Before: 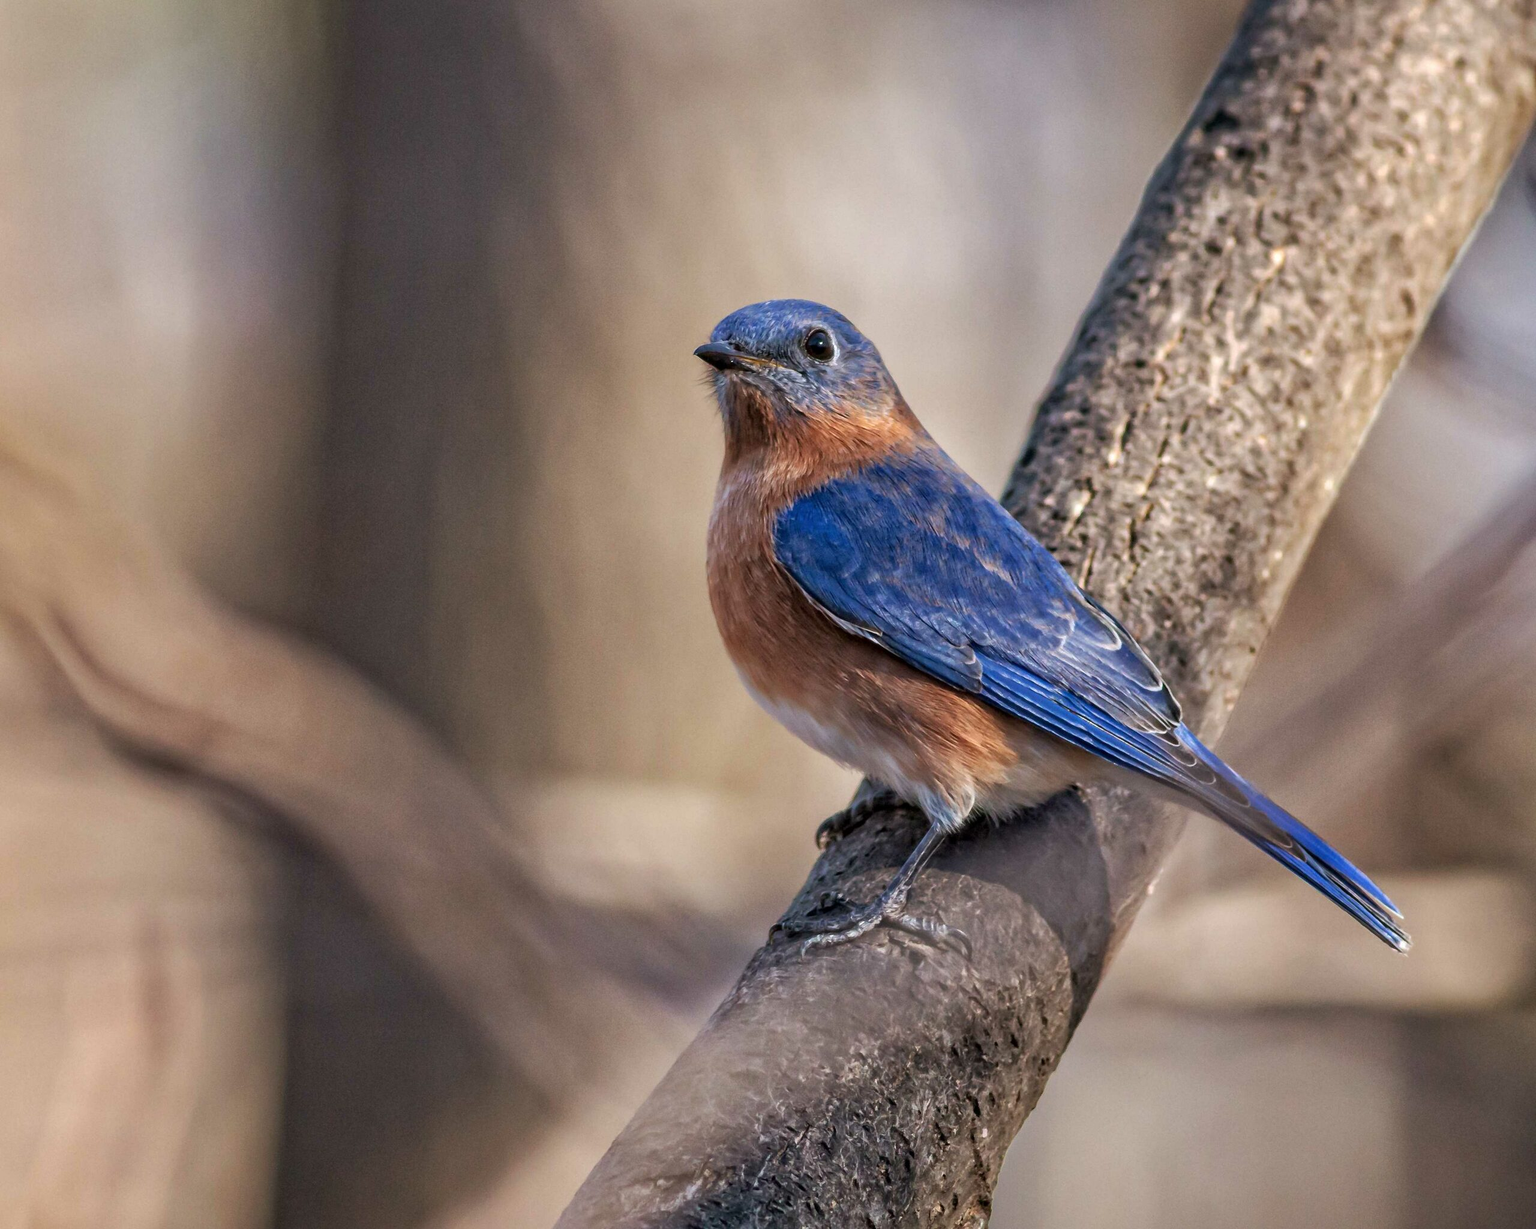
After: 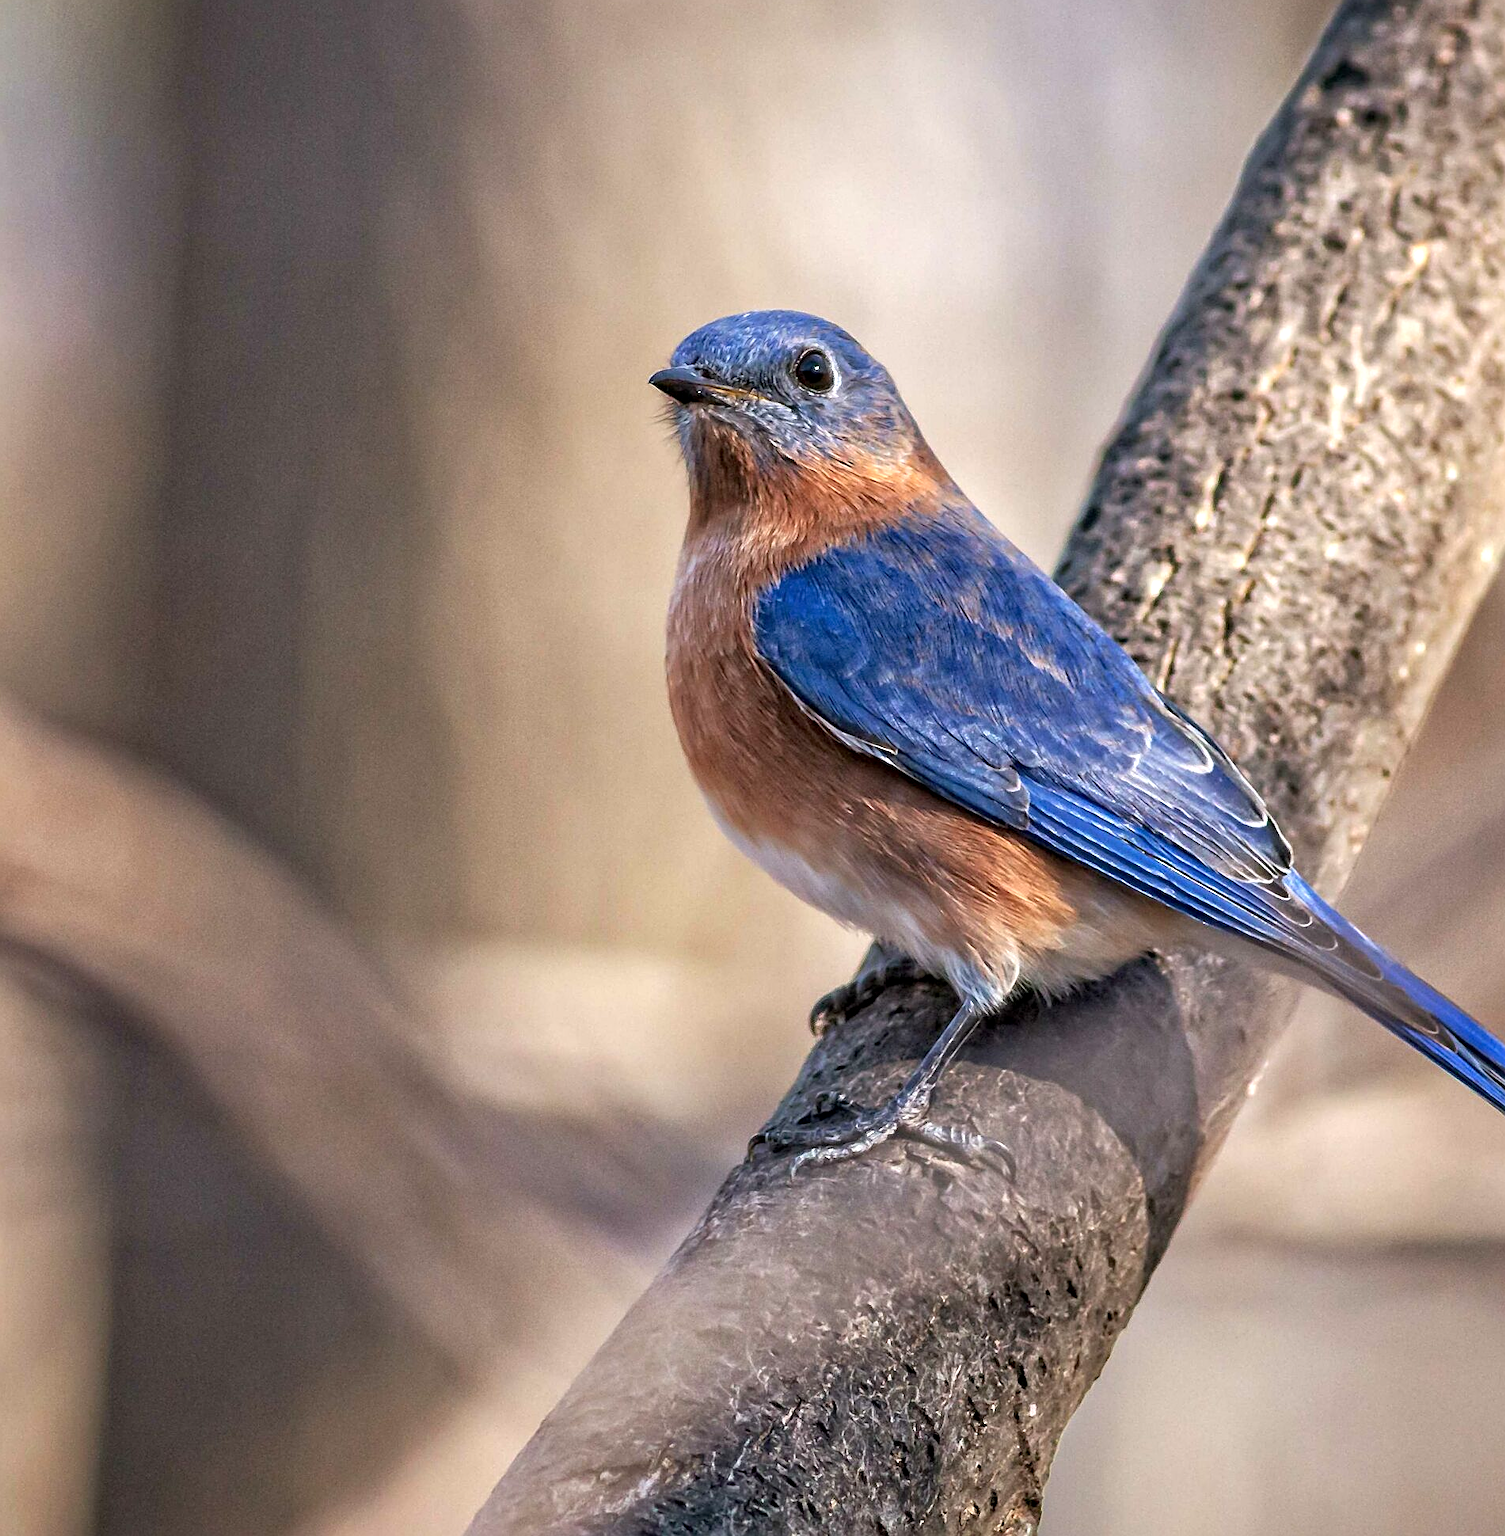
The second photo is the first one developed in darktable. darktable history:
crop and rotate: left 13.202%, top 5.247%, right 12.53%
sharpen: on, module defaults
exposure: black level correction 0.001, exposure 0.498 EV, compensate exposure bias true, compensate highlight preservation false
